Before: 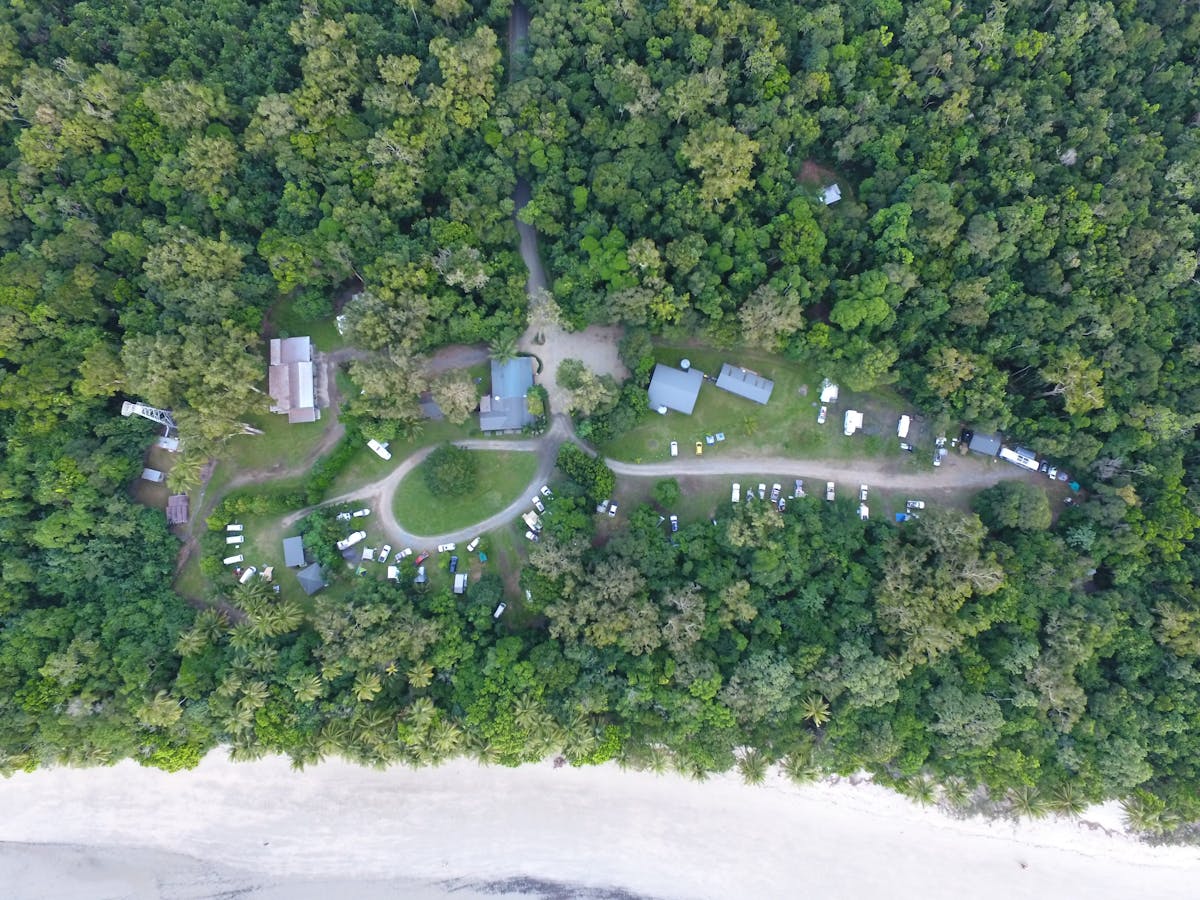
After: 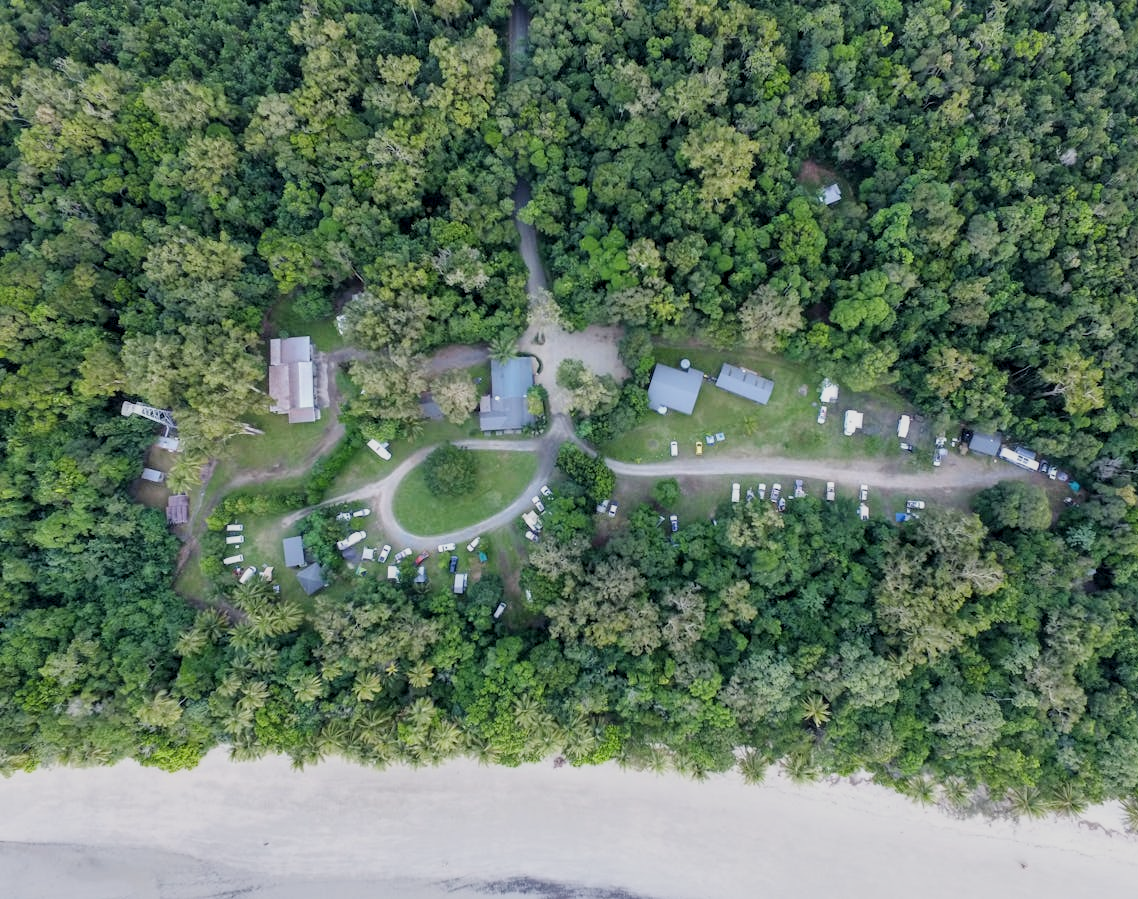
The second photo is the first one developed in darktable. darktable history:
local contrast: detail 130%
filmic rgb: black relative exposure -7.65 EV, white relative exposure 4.56 EV, hardness 3.61
crop and rotate: right 5.167%
